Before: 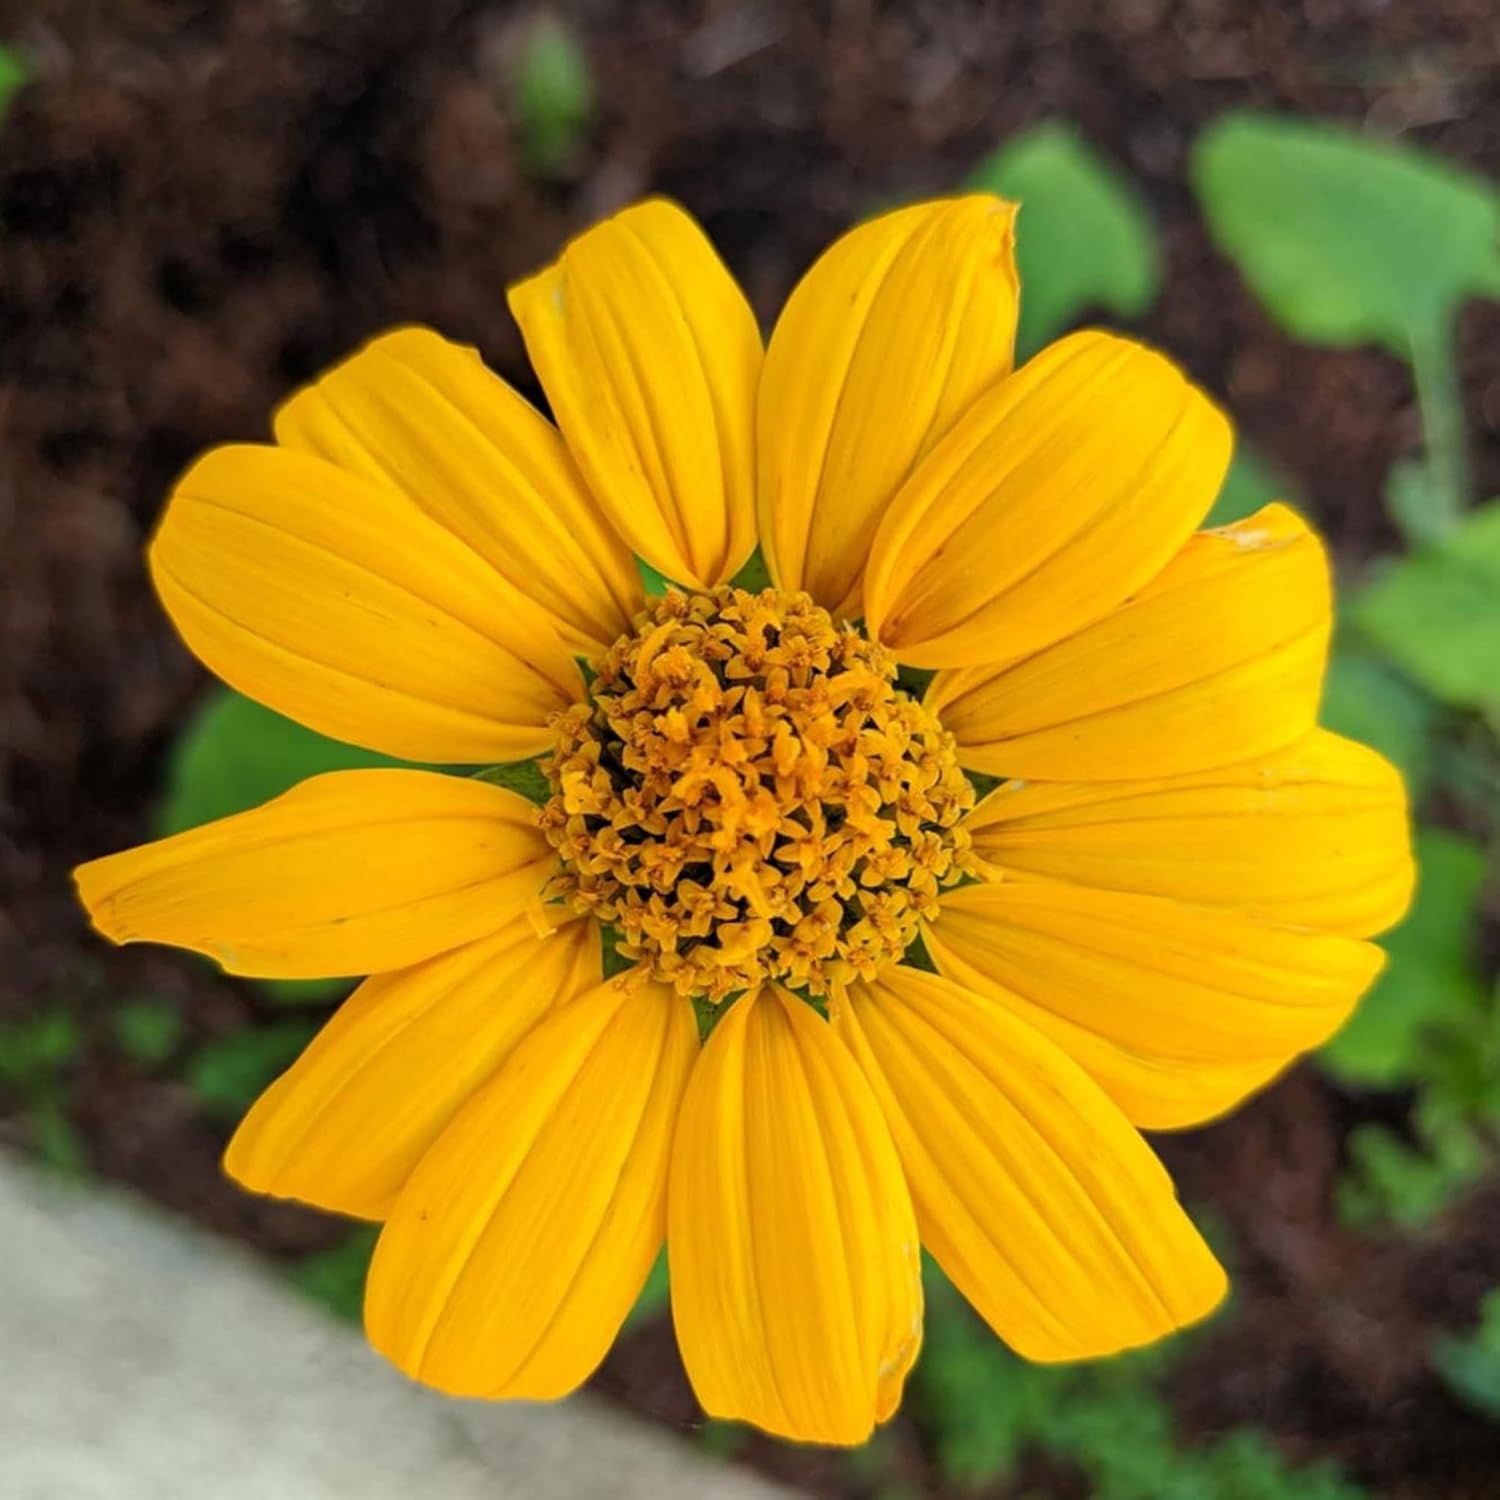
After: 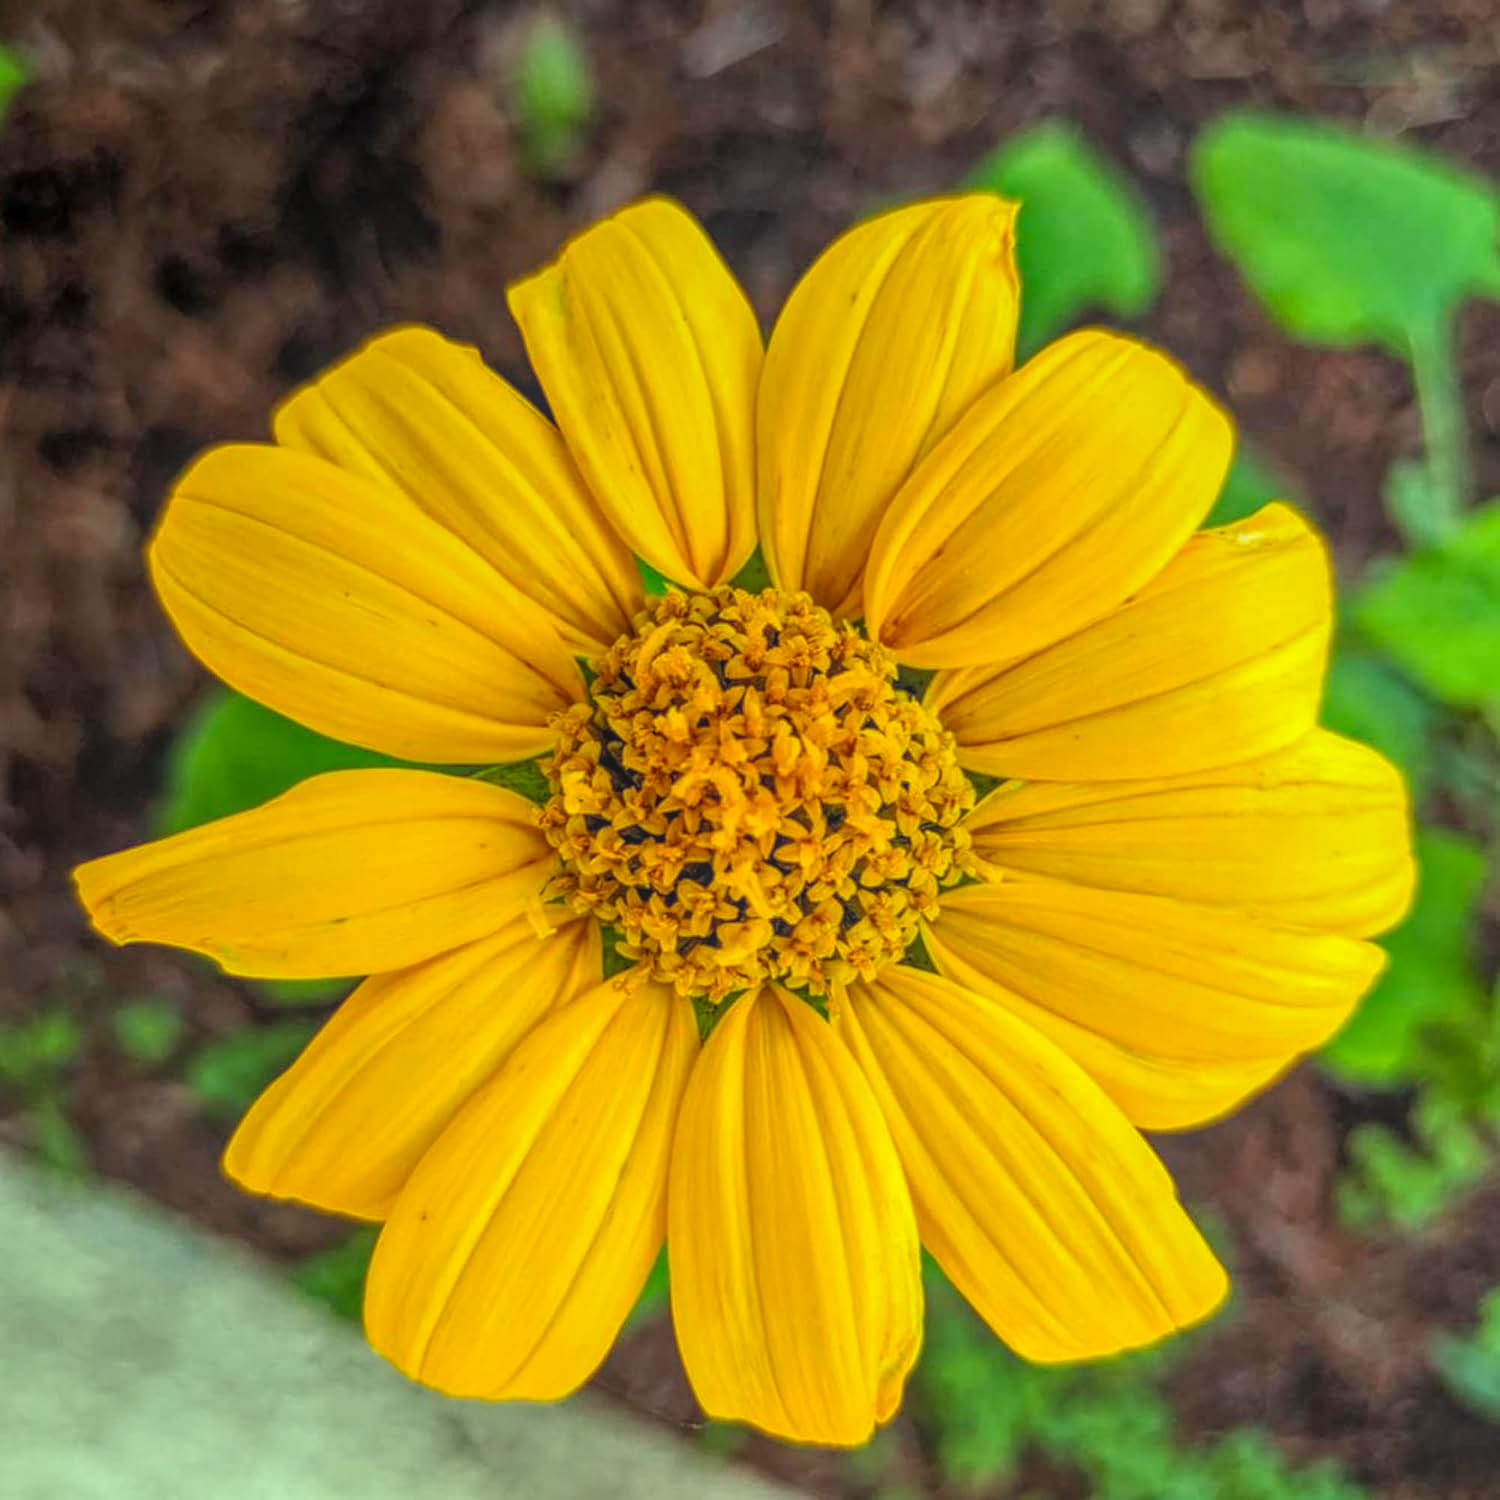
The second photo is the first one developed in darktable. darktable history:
color balance rgb: highlights gain › luminance 15.271%, highlights gain › chroma 6.98%, highlights gain › hue 123.32°, perceptual saturation grading › global saturation 19.856%, perceptual brilliance grading › global brilliance 2.826%, perceptual brilliance grading › highlights -2.894%, perceptual brilliance grading › shadows 3.3%
local contrast: highlights 66%, shadows 32%, detail 167%, midtone range 0.2
